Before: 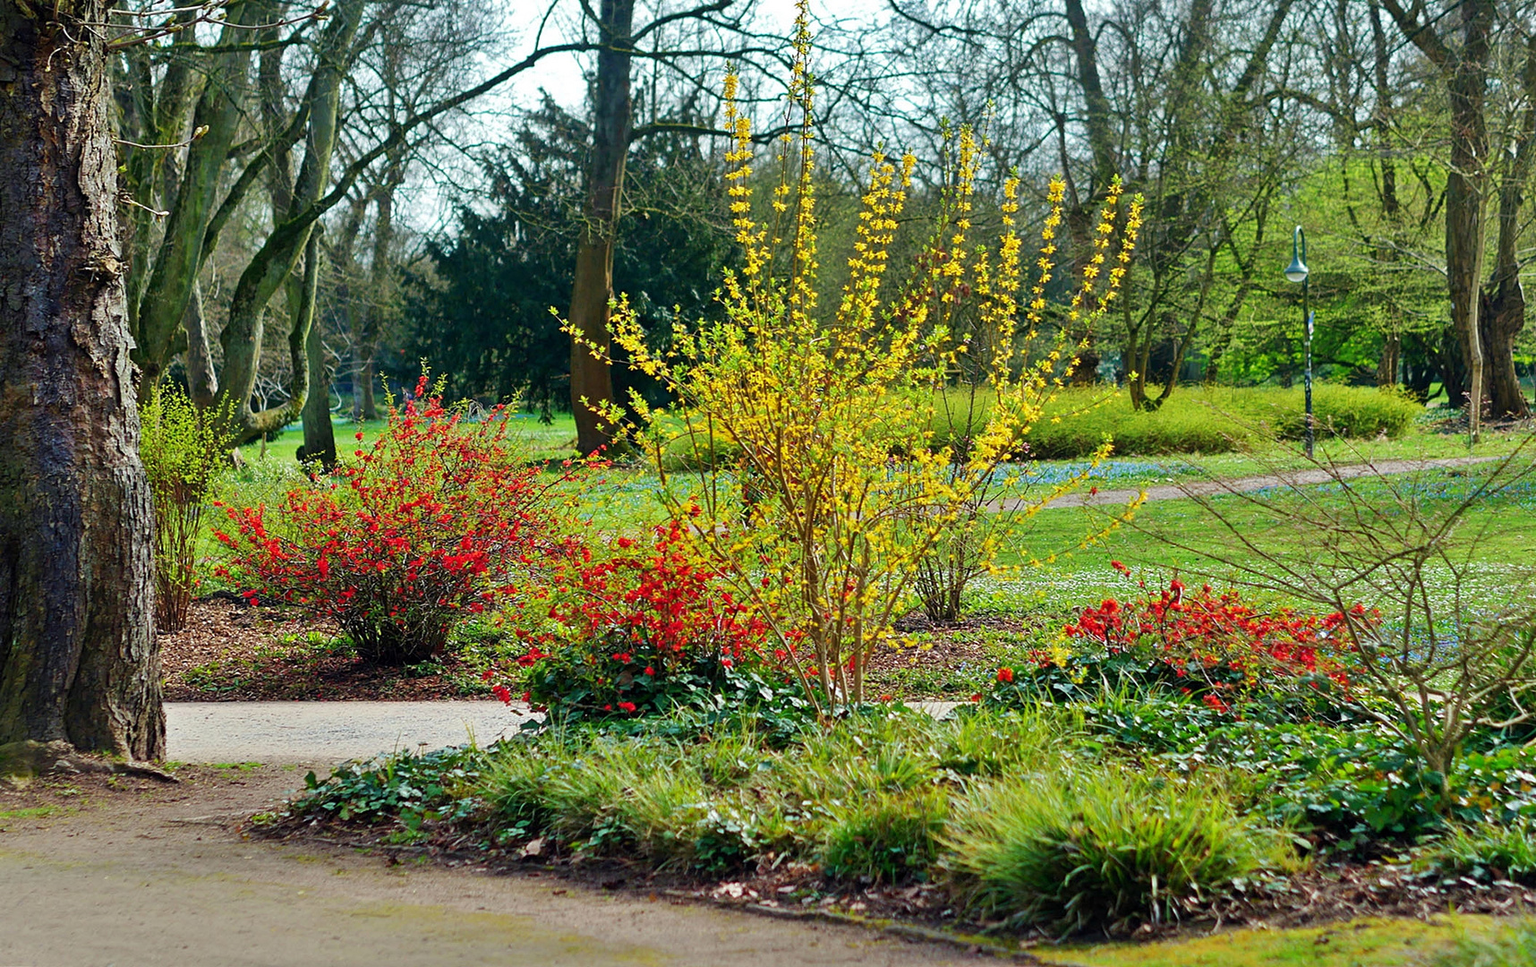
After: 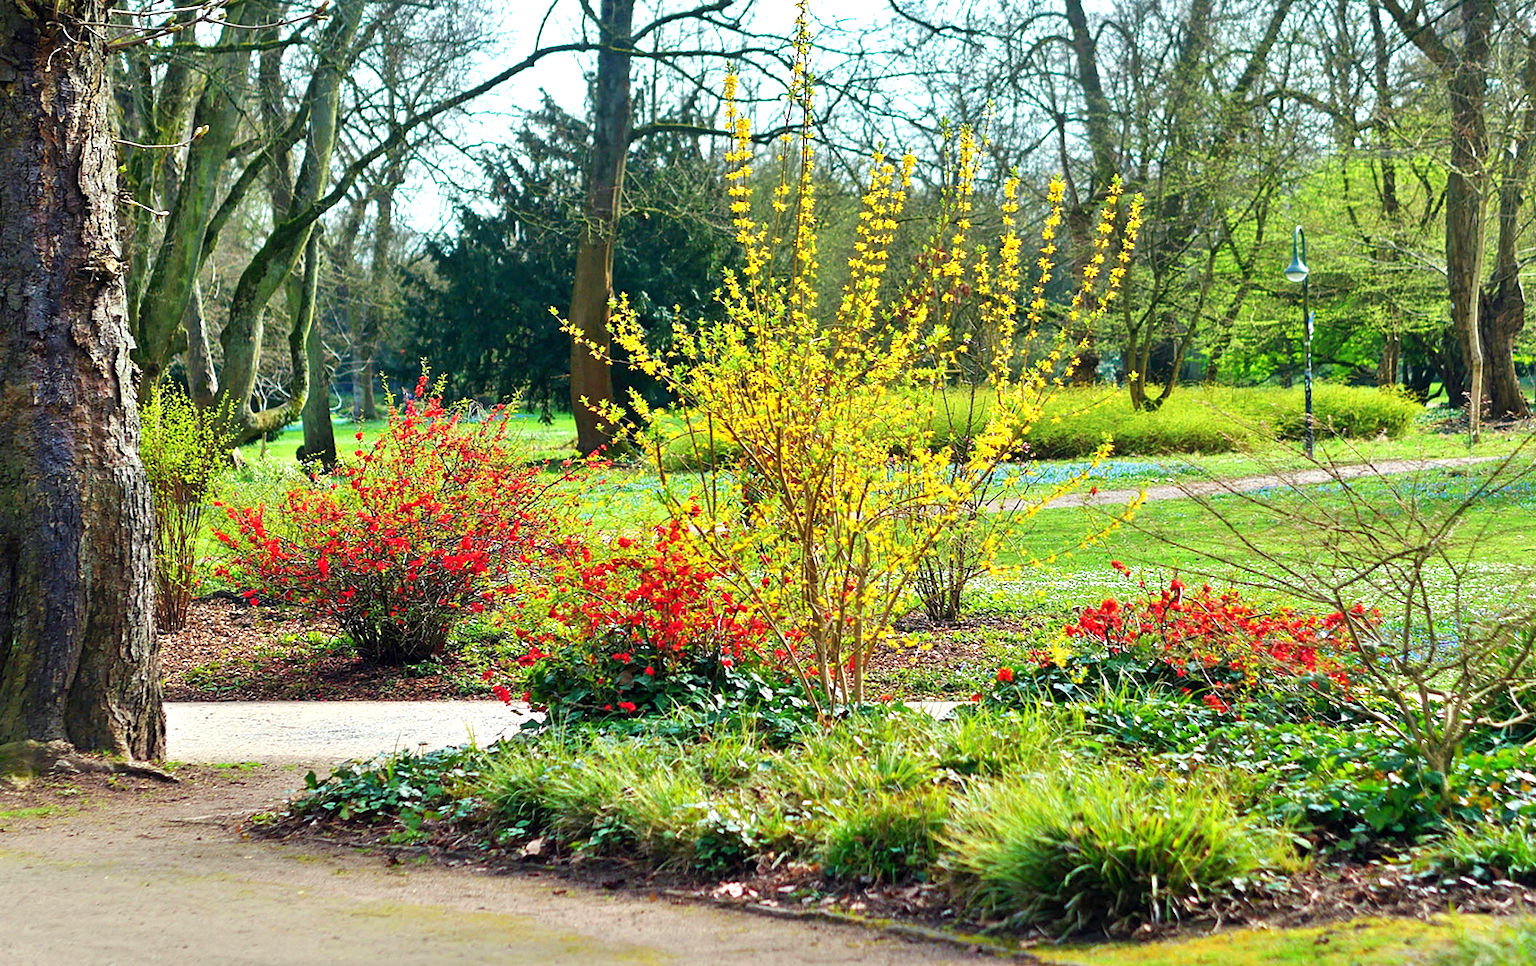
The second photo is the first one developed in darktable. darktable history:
exposure: exposure 0.734 EV, compensate highlight preservation false
